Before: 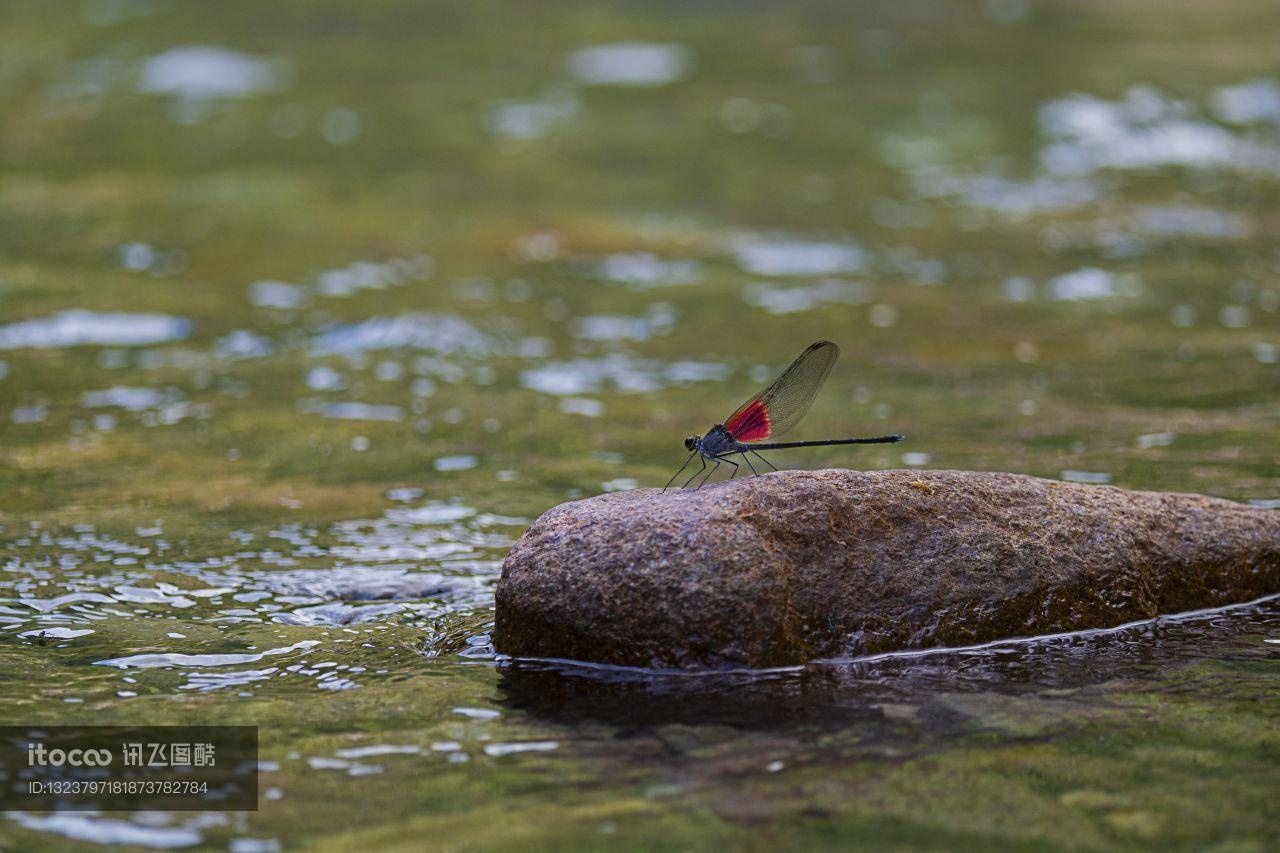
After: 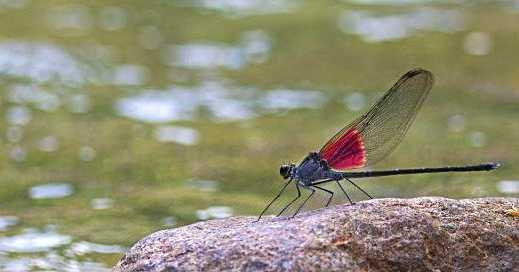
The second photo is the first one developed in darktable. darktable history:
exposure: black level correction 0, exposure 0.697 EV, compensate highlight preservation false
crop: left 31.697%, top 31.944%, right 27.704%, bottom 36.116%
sharpen: amount 0.213
